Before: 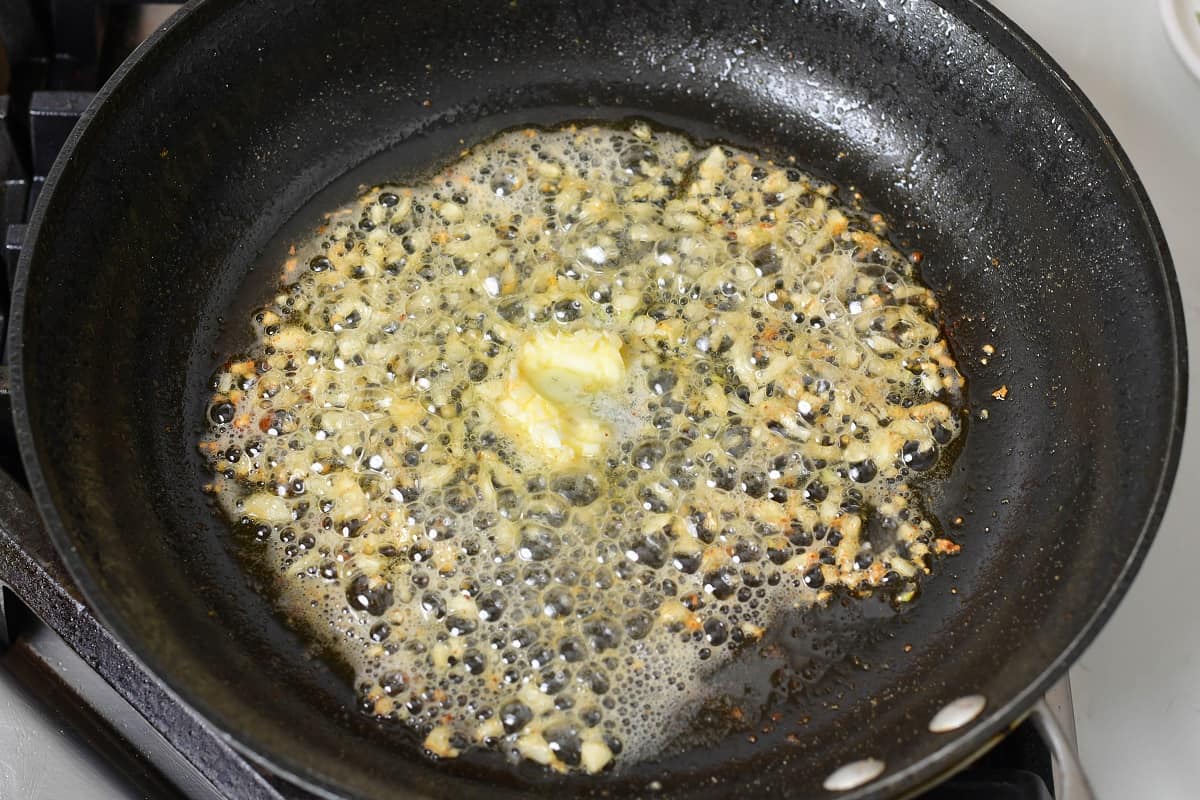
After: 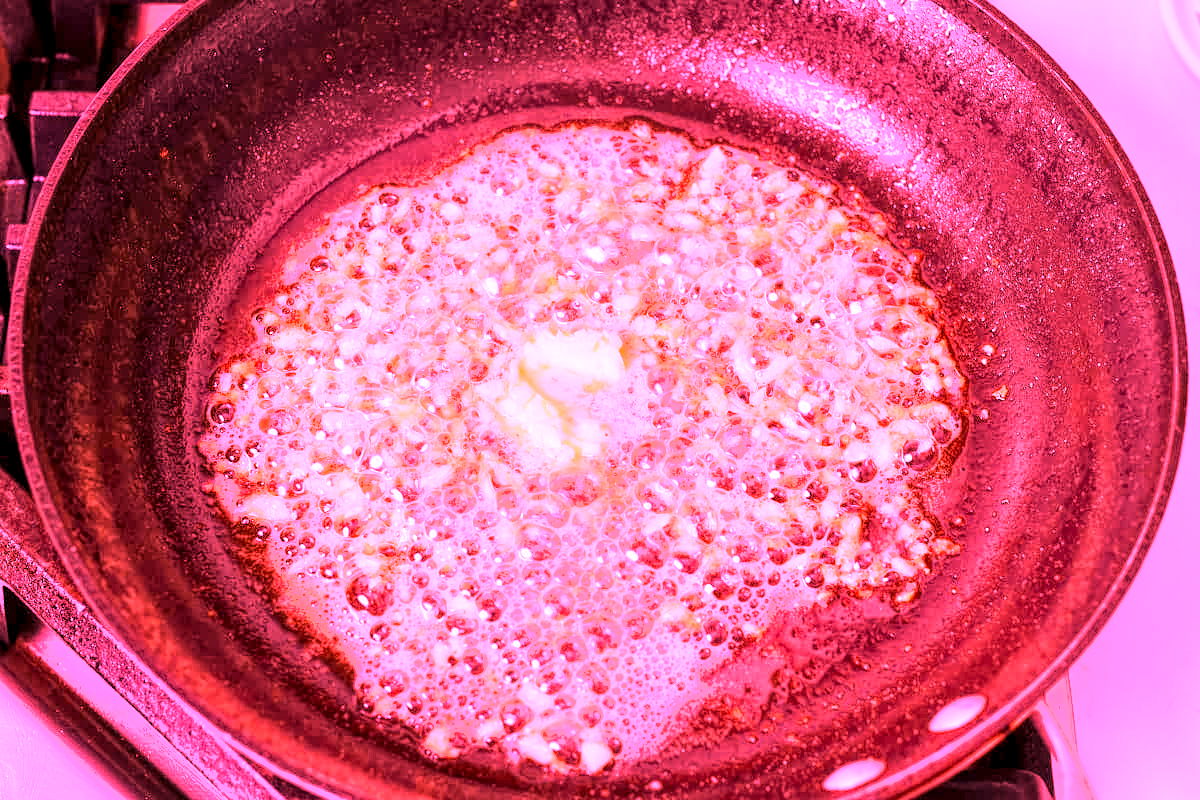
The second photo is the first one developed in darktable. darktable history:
local contrast: highlights 100%, shadows 100%, detail 200%, midtone range 0.2
white balance: red 4.26, blue 1.802
